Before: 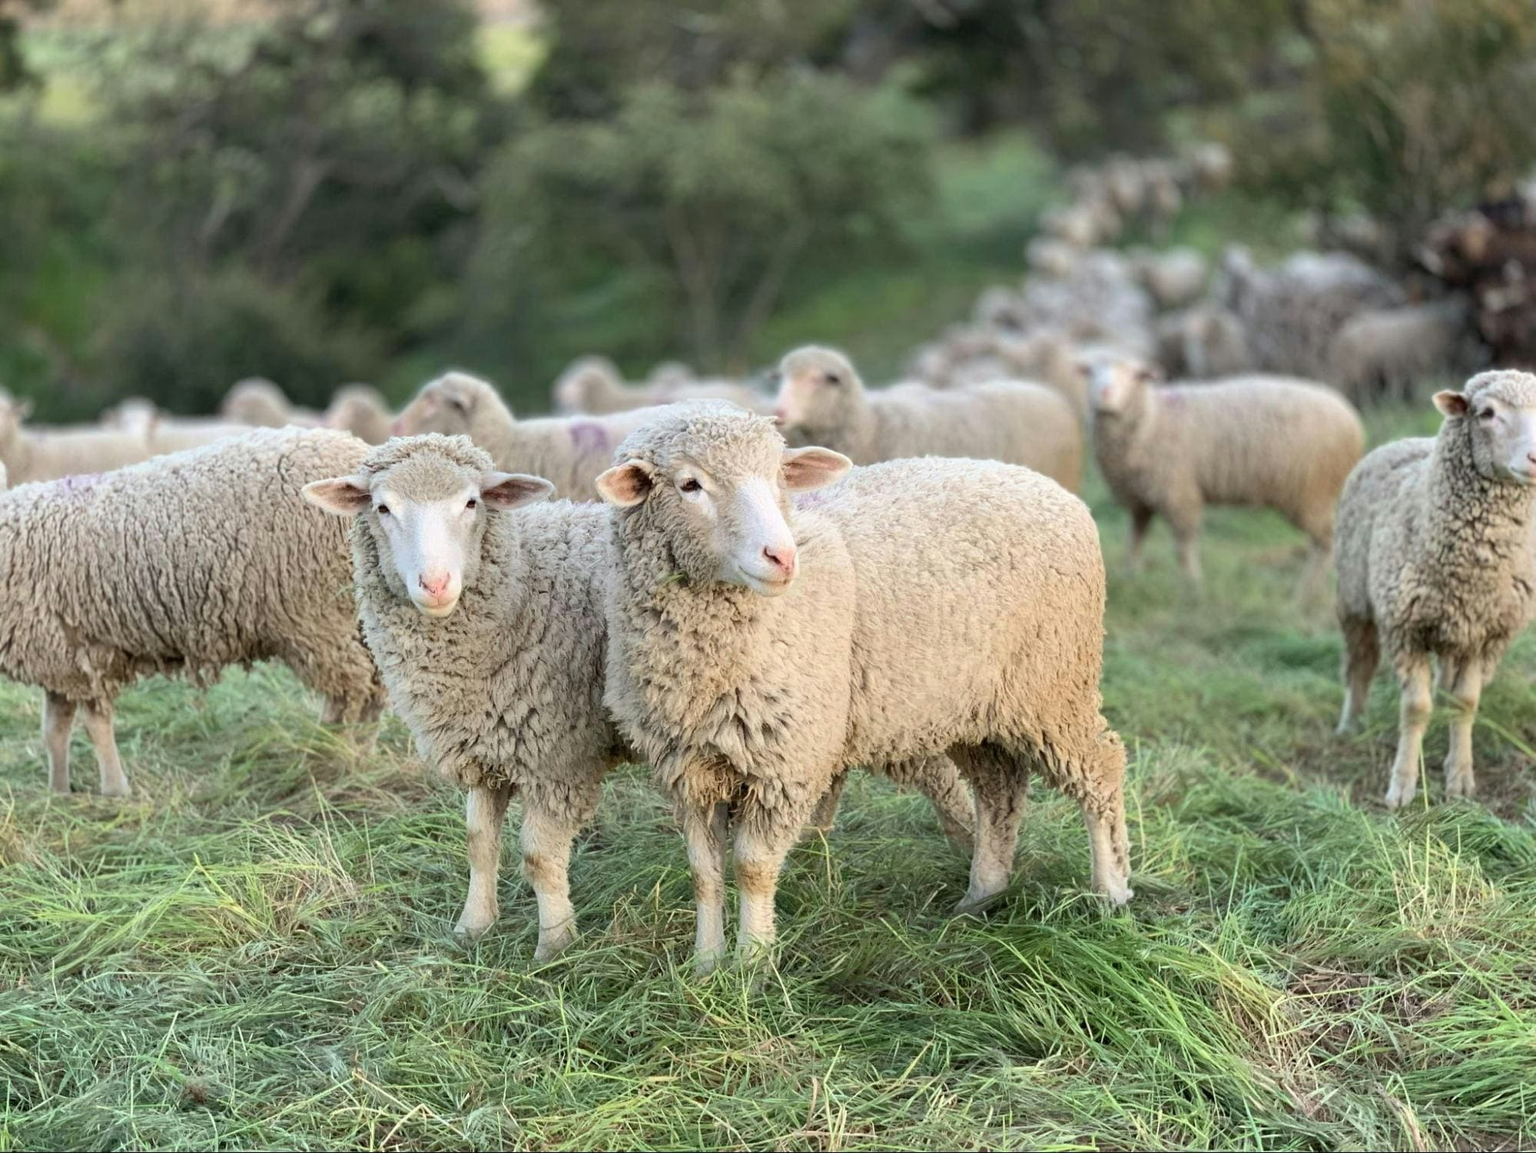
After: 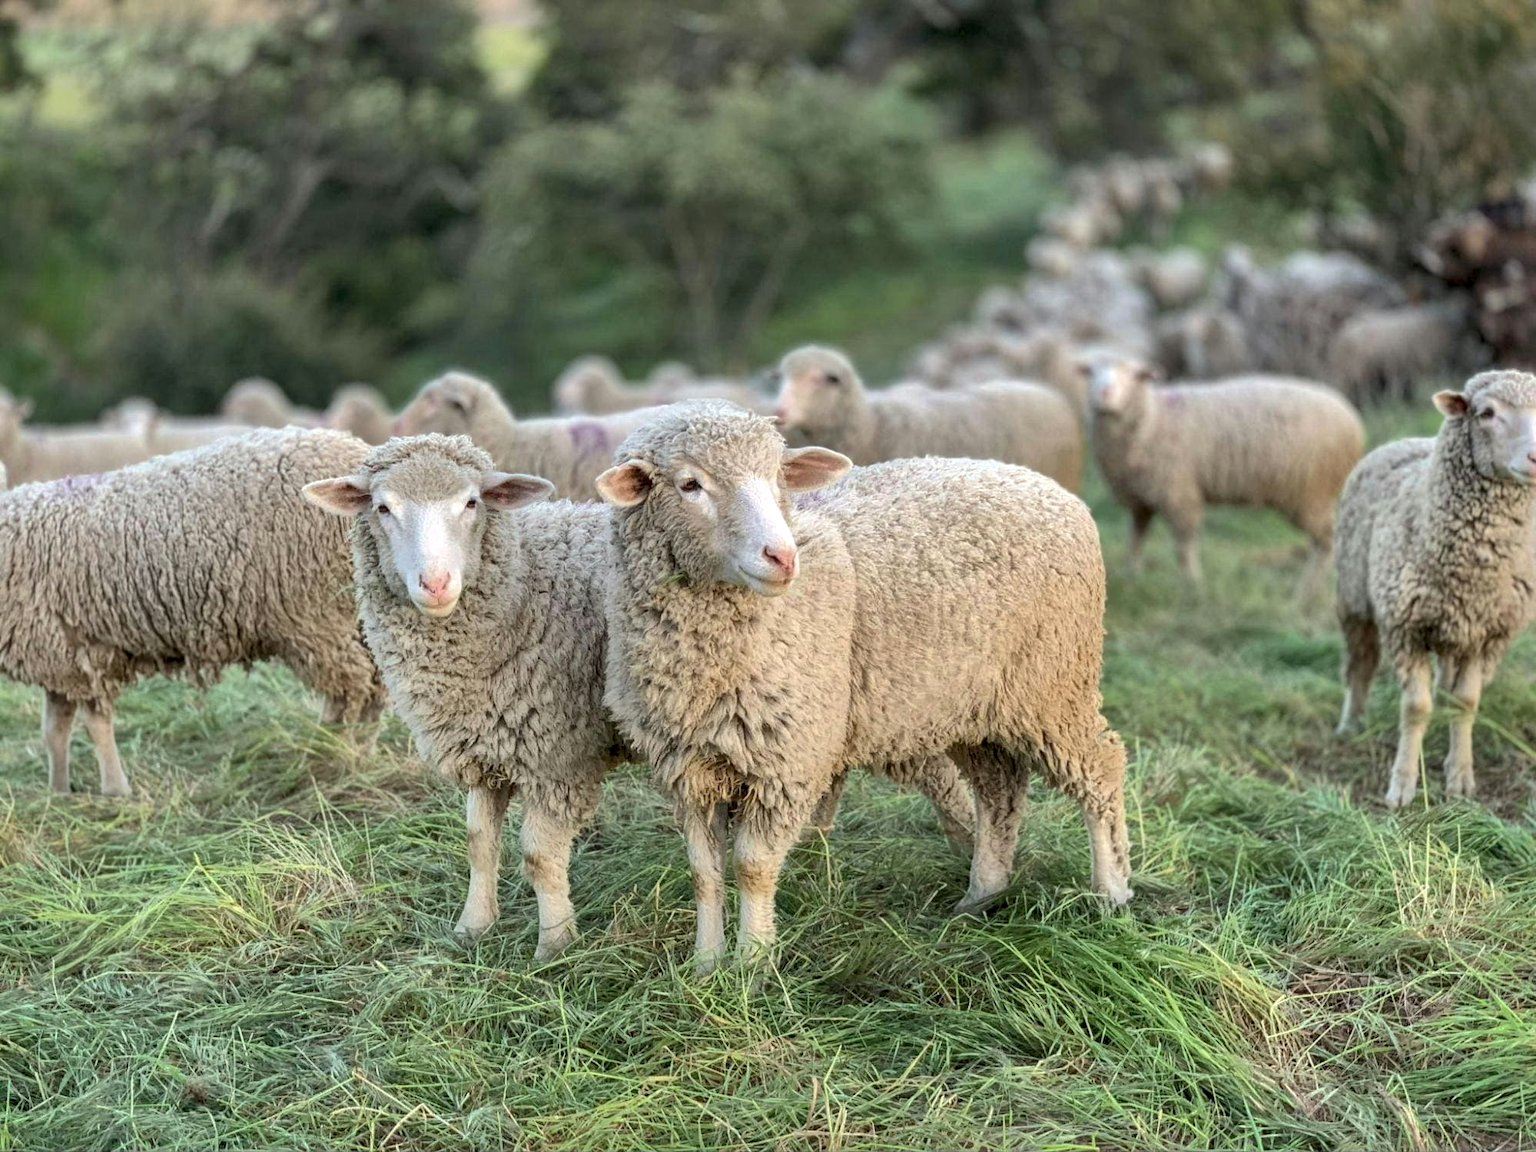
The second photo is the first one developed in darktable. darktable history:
local contrast: detail 130%
shadows and highlights: shadows 39.66, highlights -59.87
